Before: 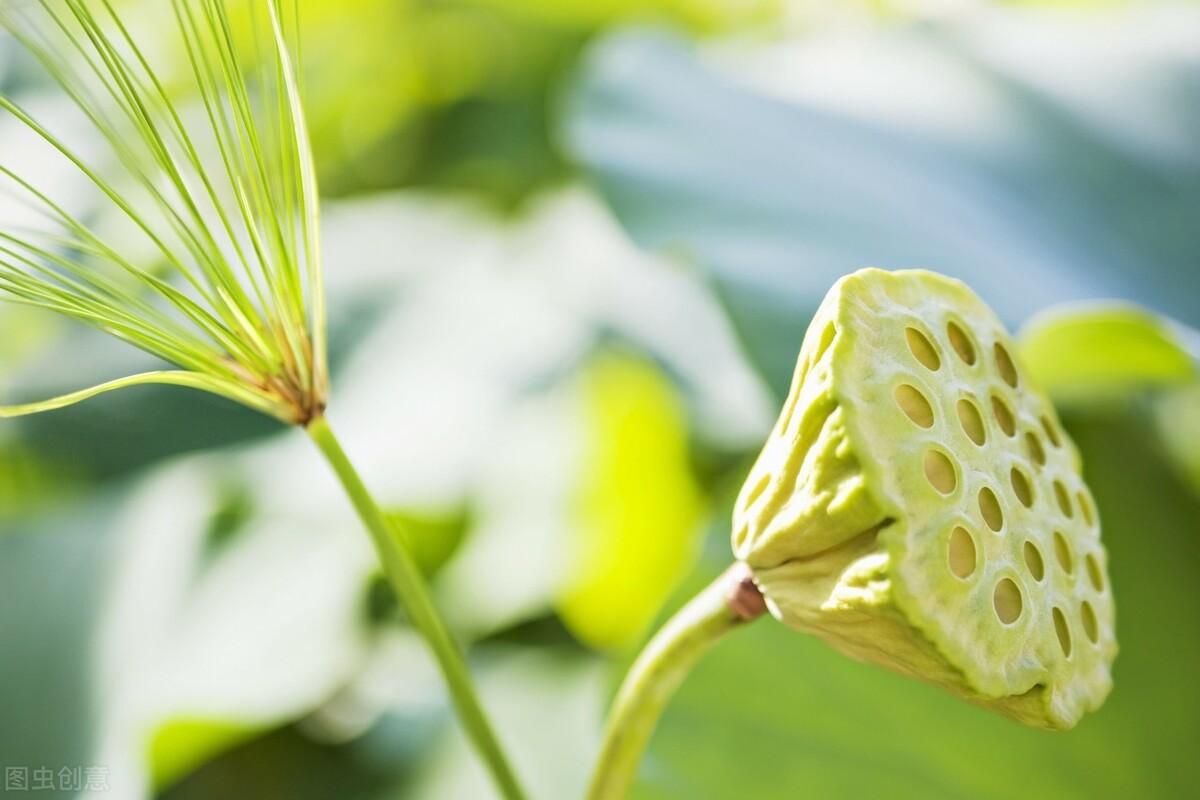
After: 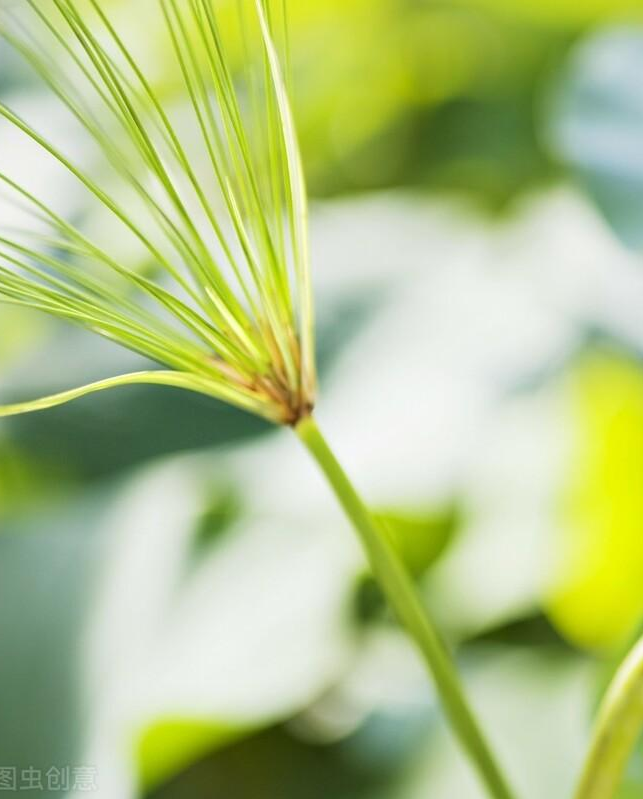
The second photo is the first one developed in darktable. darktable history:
crop: left 1.041%, right 45.37%, bottom 0.084%
